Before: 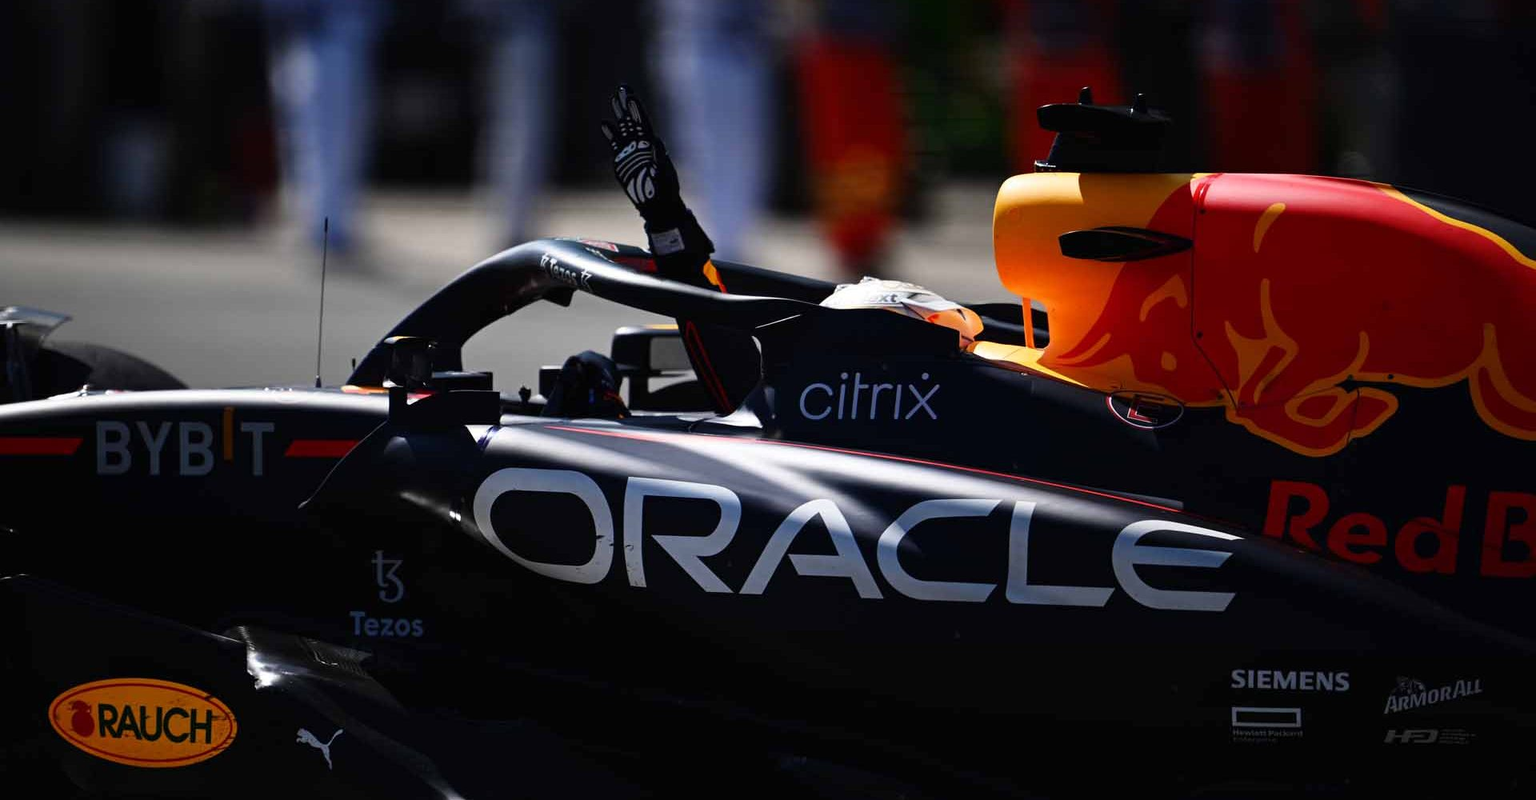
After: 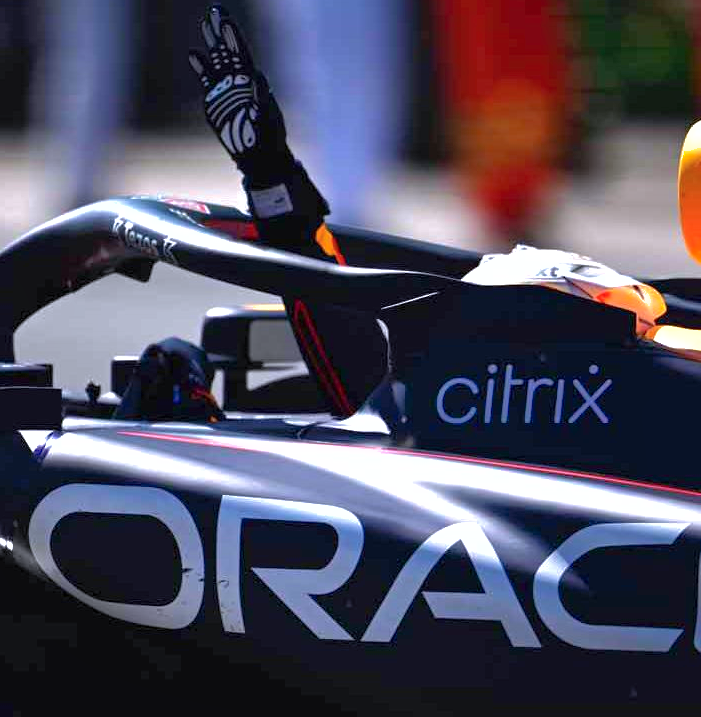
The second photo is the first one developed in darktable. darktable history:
shadows and highlights: on, module defaults
color calibration: illuminant as shot in camera, x 0.358, y 0.373, temperature 4628.91 K
exposure: exposure 0.757 EV, compensate highlight preservation false
crop and rotate: left 29.366%, top 10.179%, right 34.109%, bottom 18.022%
velvia: on, module defaults
tone equalizer: on, module defaults
